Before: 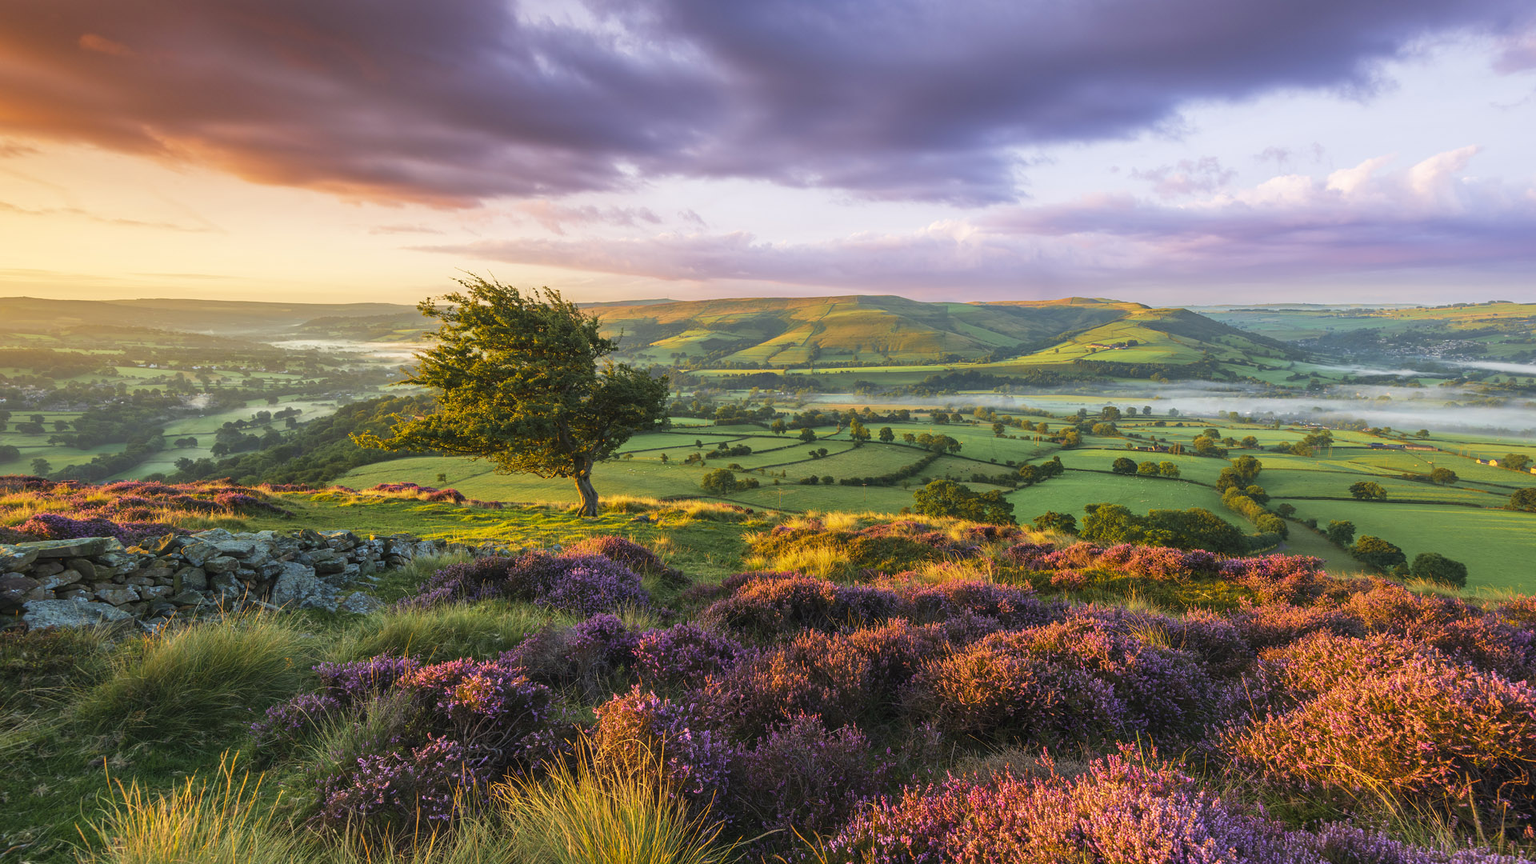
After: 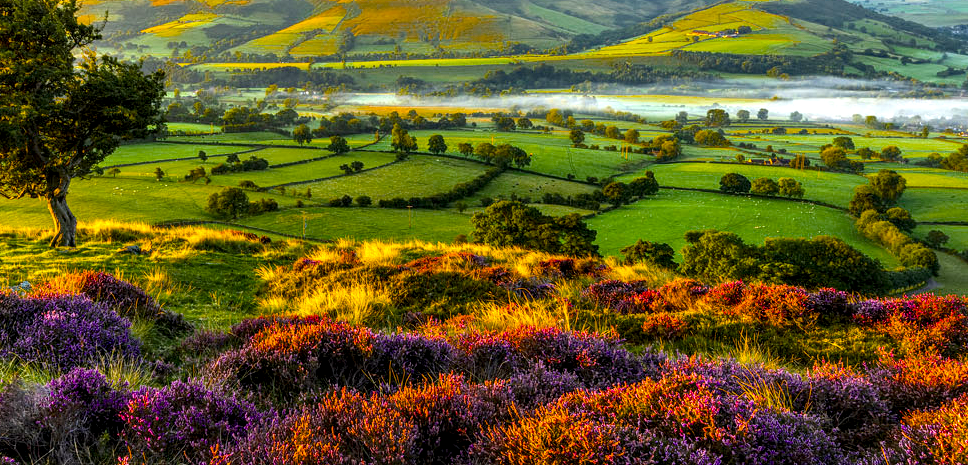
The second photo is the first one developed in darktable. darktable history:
tone equalizer: -8 EV -0.4 EV, -7 EV -0.412 EV, -6 EV -0.325 EV, -5 EV -0.215 EV, -3 EV 0.196 EV, -2 EV 0.307 EV, -1 EV 0.376 EV, +0 EV 0.429 EV, mask exposure compensation -0.498 EV
local contrast: highlights 16%, detail 185%
color balance rgb: linear chroma grading › global chroma 15.254%, perceptual saturation grading › global saturation 30.086%, saturation formula JzAzBz (2021)
crop: left 34.99%, top 36.974%, right 14.577%, bottom 19.961%
